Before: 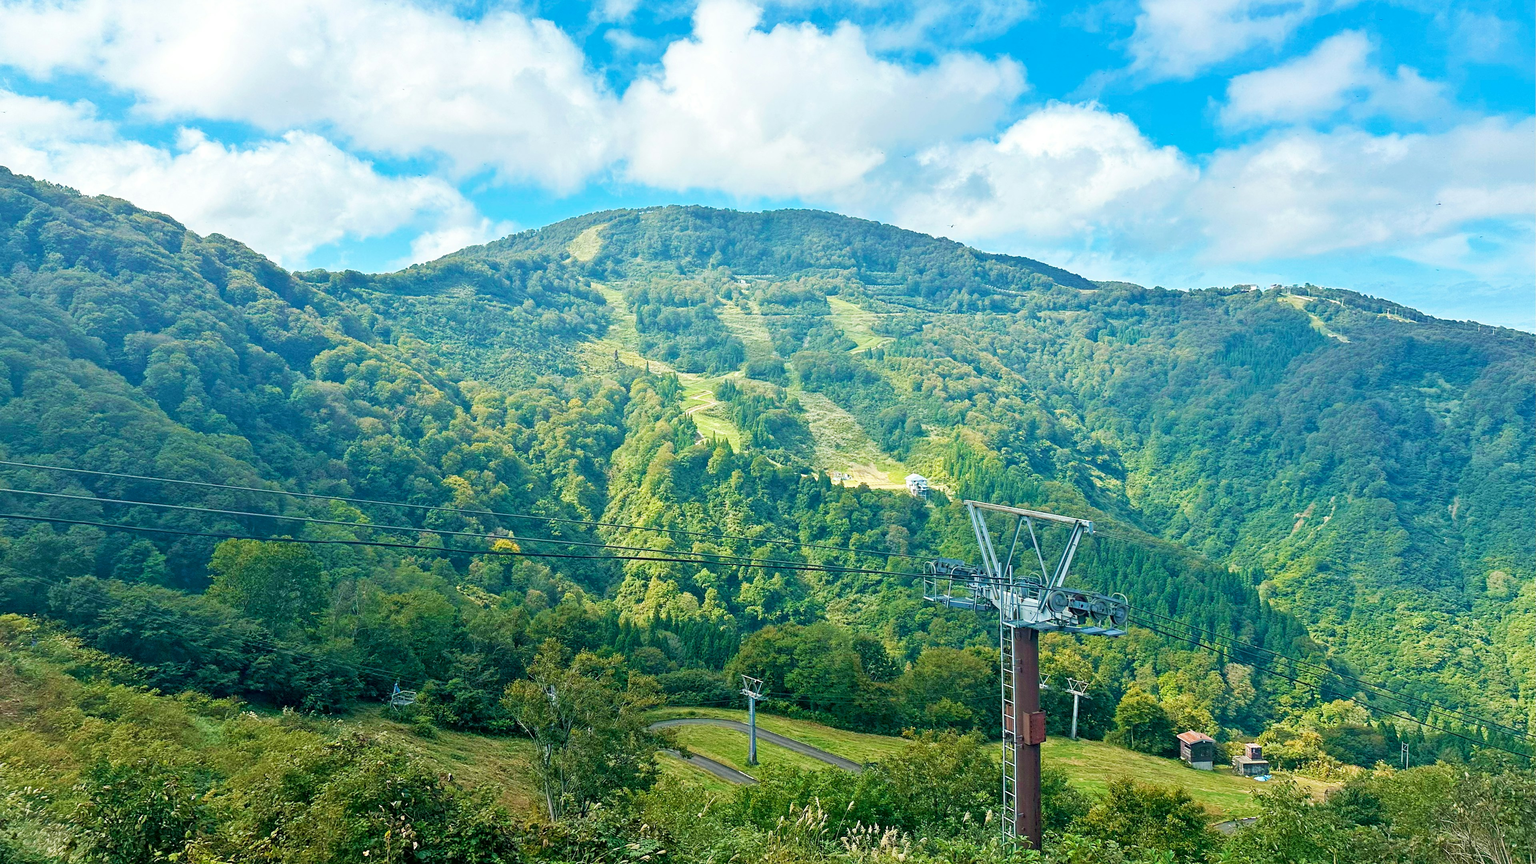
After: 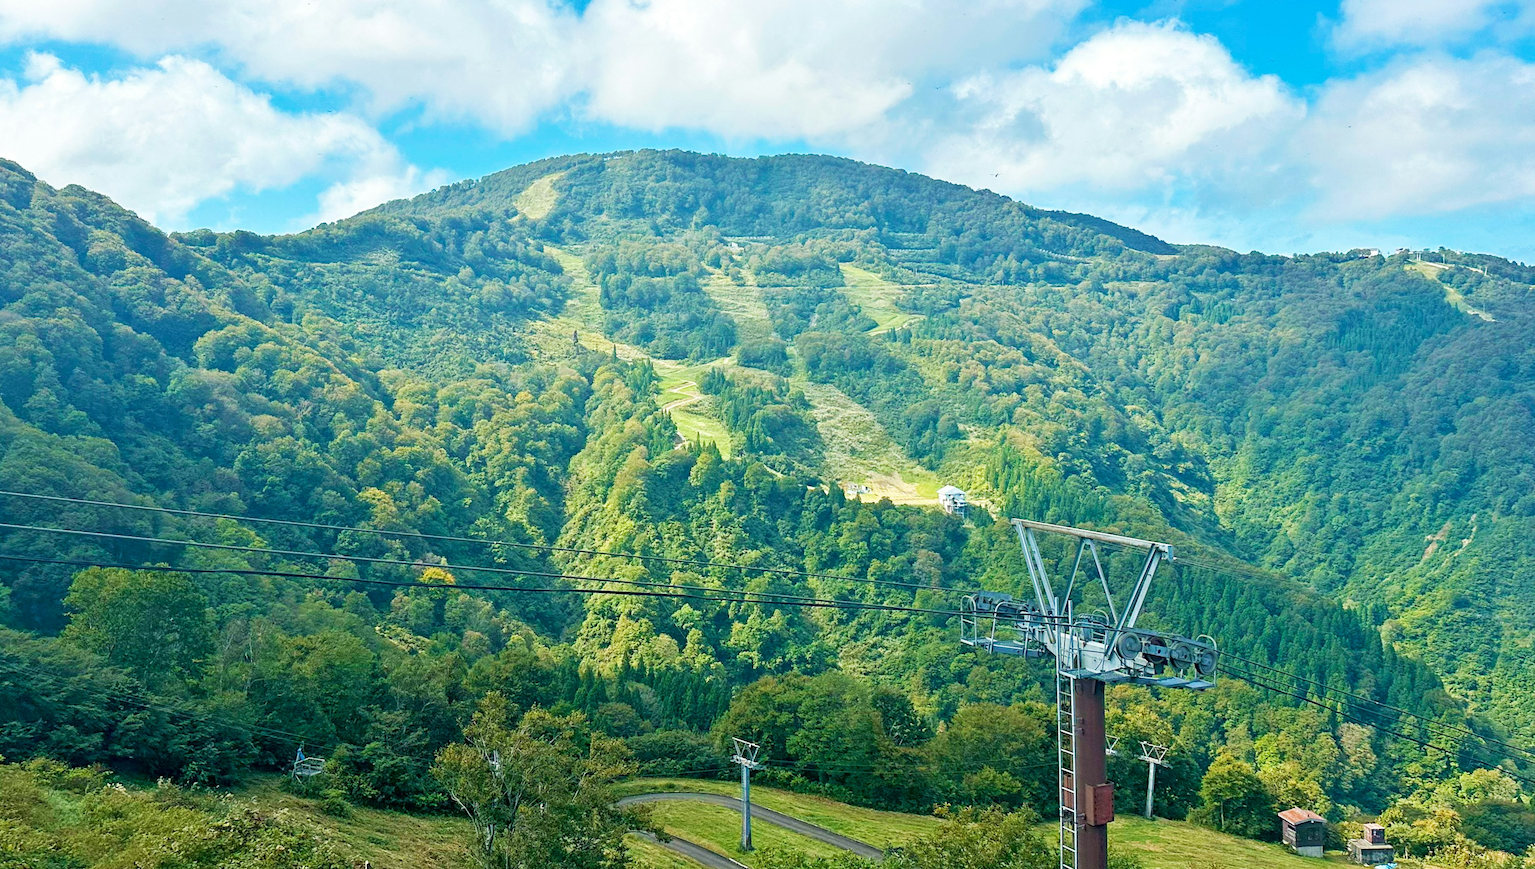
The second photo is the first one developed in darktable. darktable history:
crop and rotate: left 10.252%, top 10.021%, right 9.945%, bottom 9.626%
